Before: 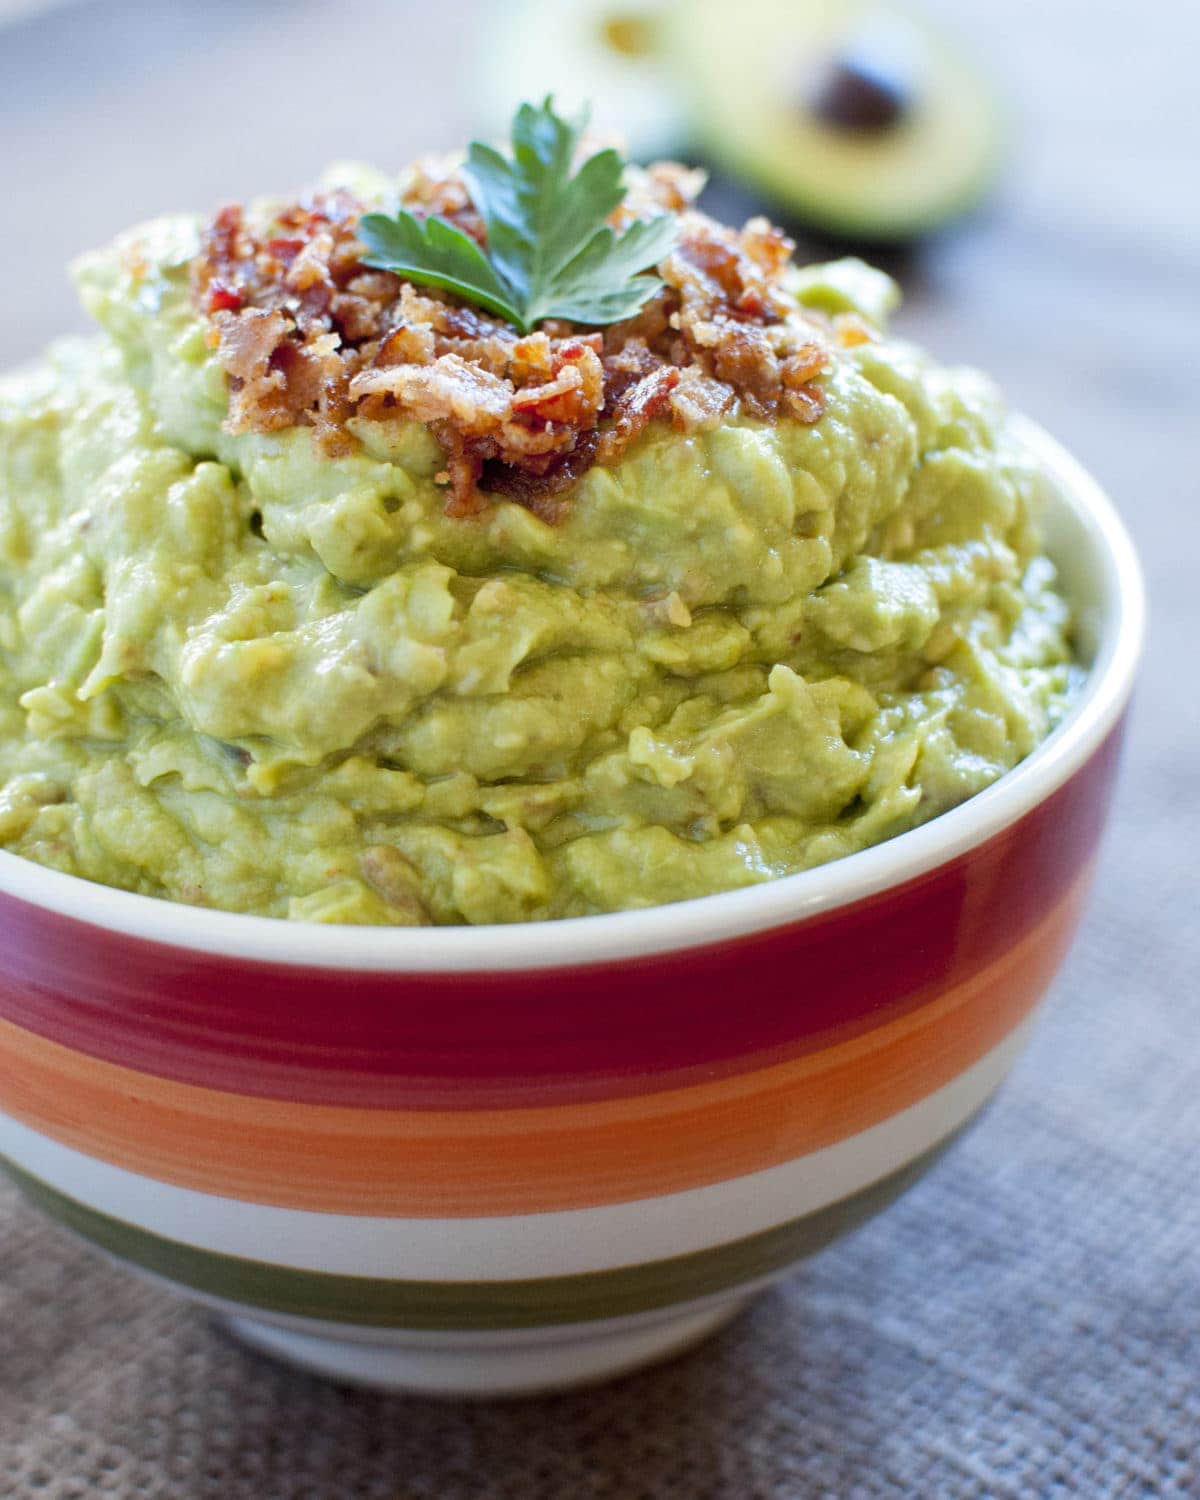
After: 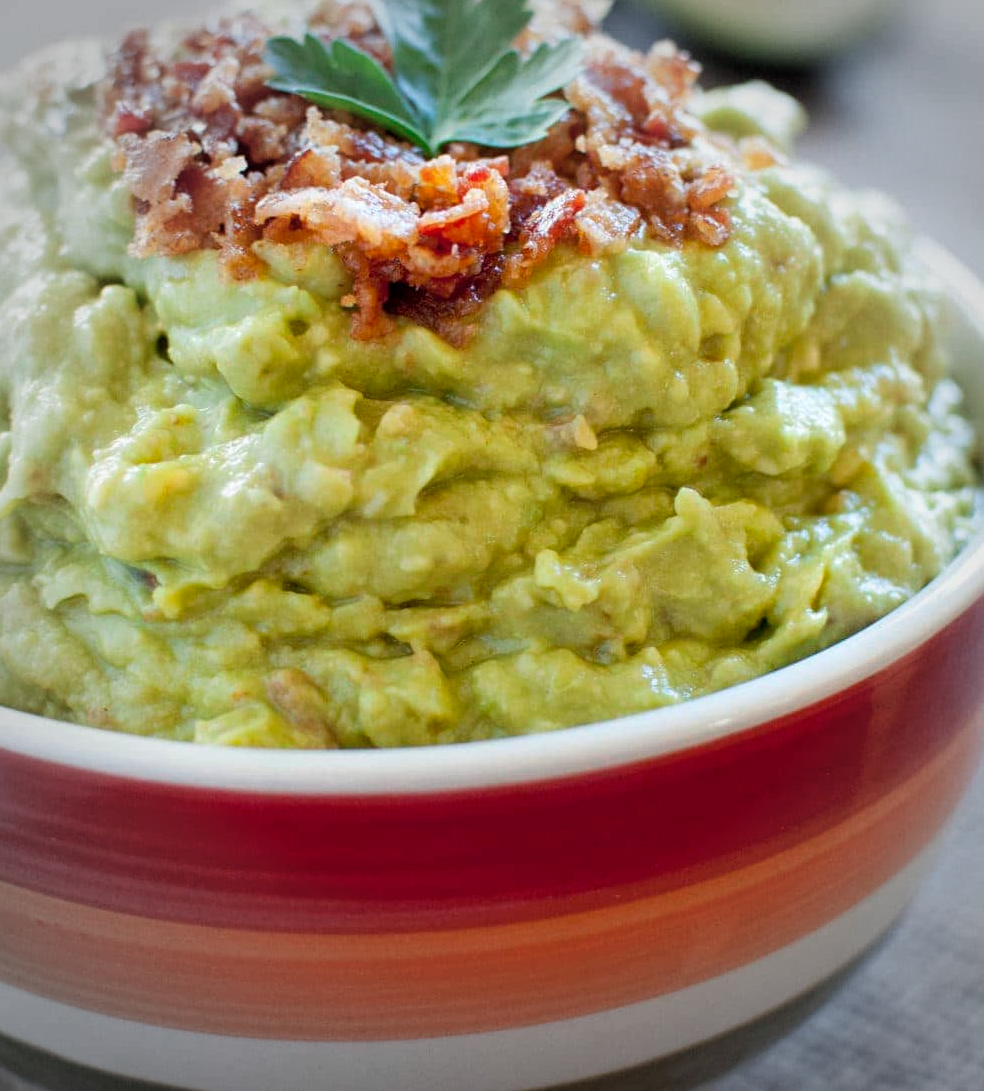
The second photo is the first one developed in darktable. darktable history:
vignetting: fall-off start 67.15%, brightness -0.442, saturation -0.691, width/height ratio 1.011, unbound false
crop: left 7.856%, top 11.836%, right 10.12%, bottom 15.387%
